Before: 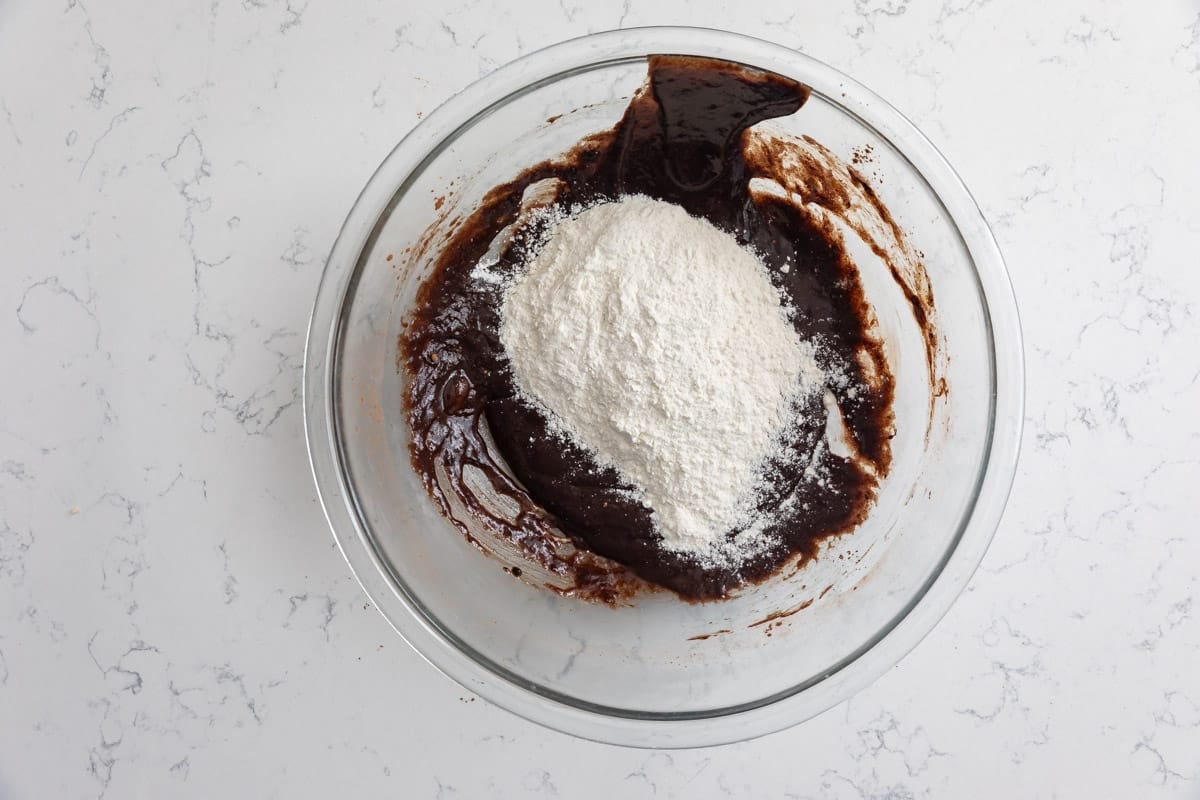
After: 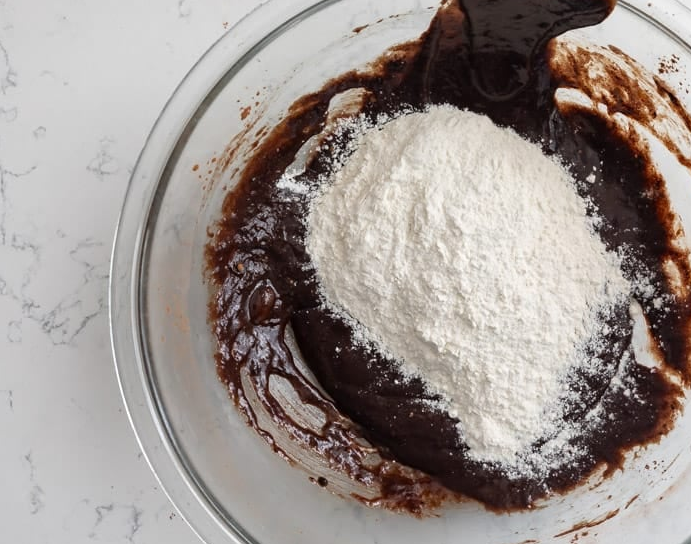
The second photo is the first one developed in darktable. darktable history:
crop: left 16.209%, top 11.311%, right 26.203%, bottom 20.609%
